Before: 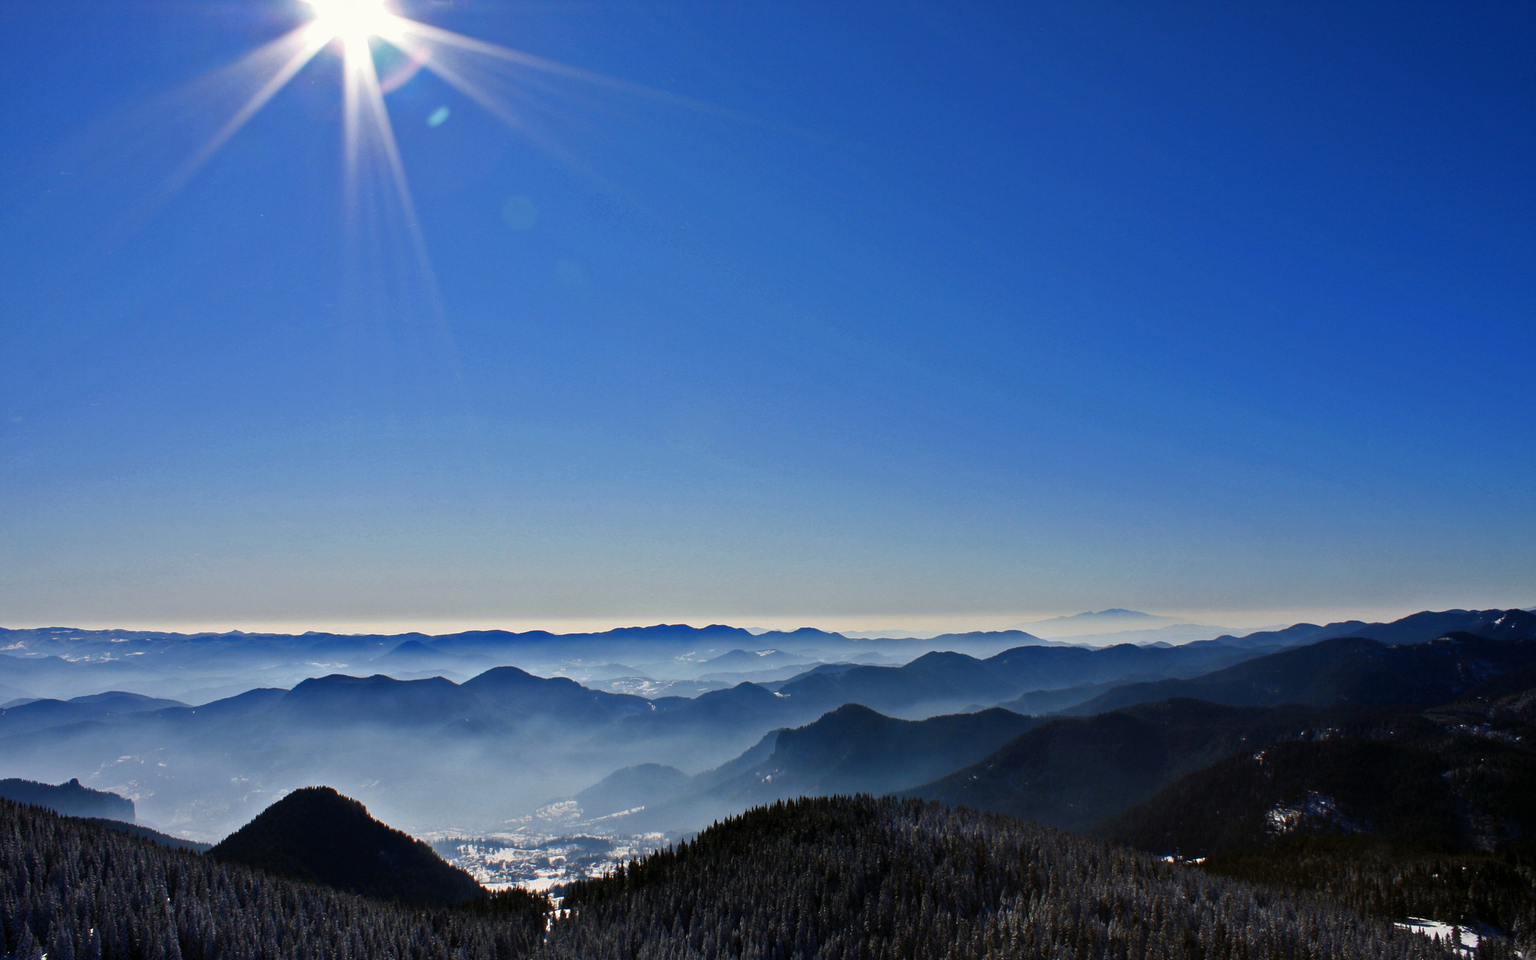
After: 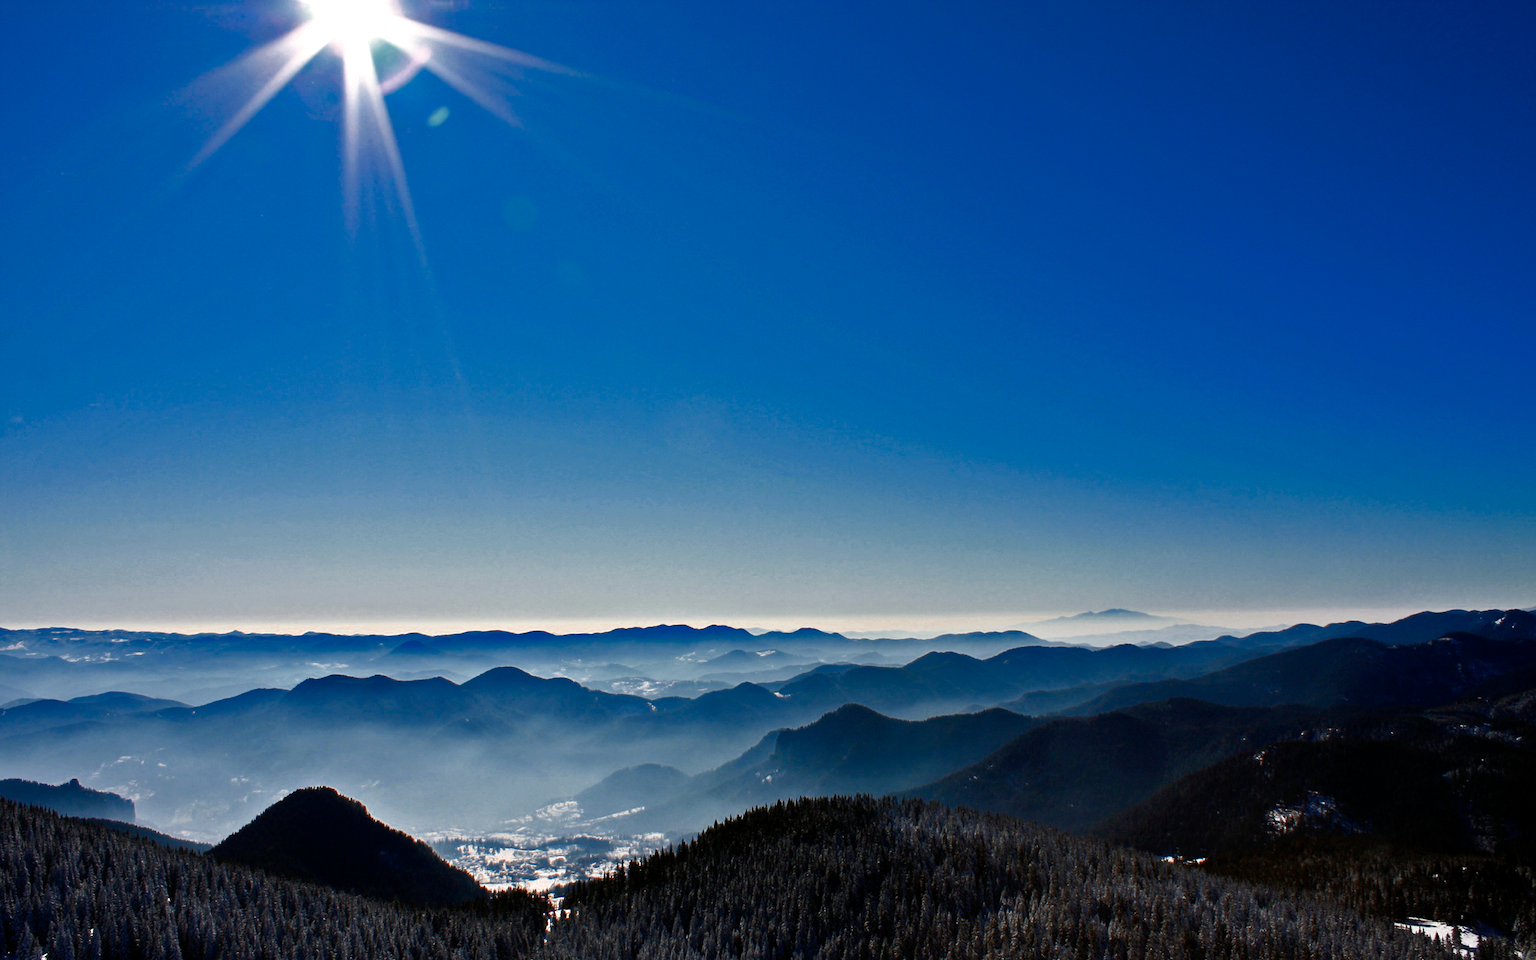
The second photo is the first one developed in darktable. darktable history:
color zones: curves: ch0 [(0, 0.5) (0.125, 0.4) (0.25, 0.5) (0.375, 0.4) (0.5, 0.4) (0.625, 0.35) (0.75, 0.35) (0.875, 0.5)]; ch1 [(0, 0.35) (0.125, 0.45) (0.25, 0.35) (0.375, 0.35) (0.5, 0.35) (0.625, 0.35) (0.75, 0.45) (0.875, 0.35)]; ch2 [(0, 0.6) (0.125, 0.5) (0.25, 0.5) (0.375, 0.6) (0.5, 0.6) (0.625, 0.5) (0.75, 0.5) (0.875, 0.5)]
exposure: exposure 0.298 EV, compensate highlight preservation false
